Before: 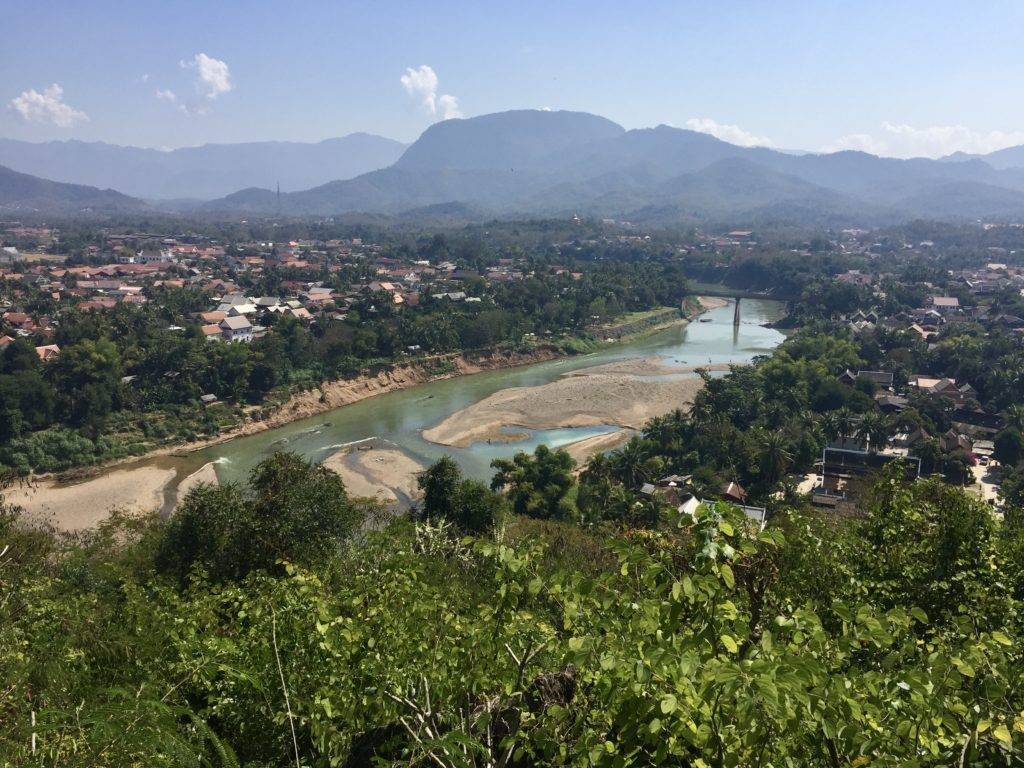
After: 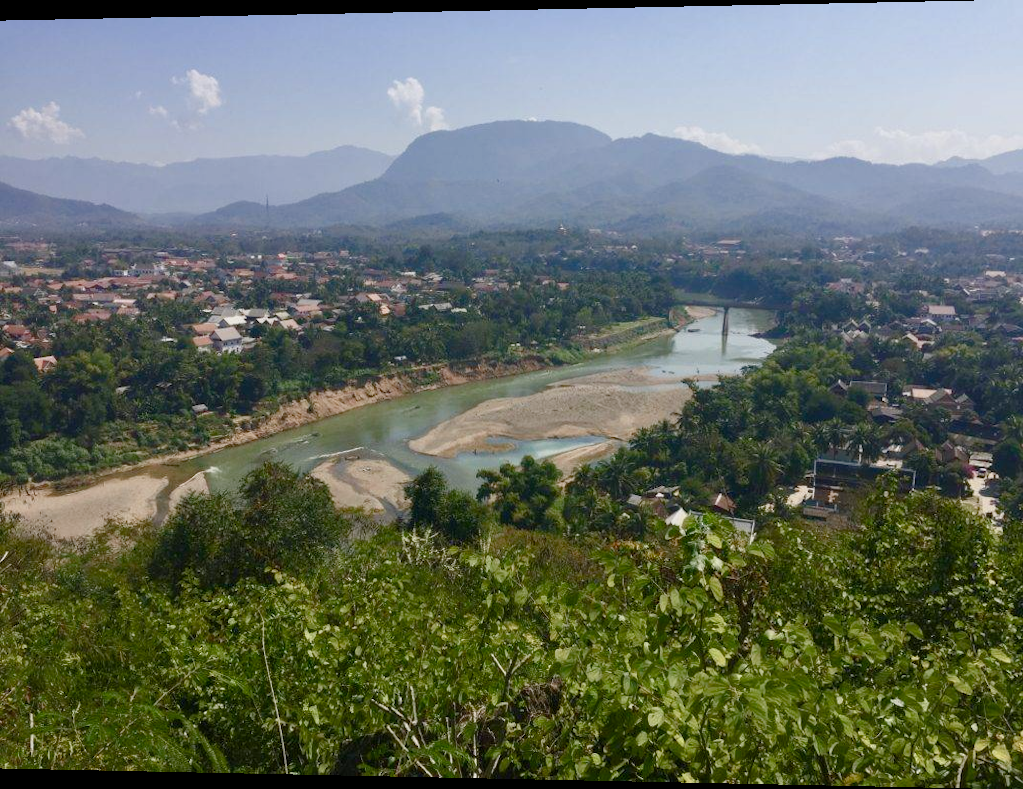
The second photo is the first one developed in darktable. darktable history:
color balance rgb: shadows lift › chroma 1%, shadows lift › hue 113°, highlights gain › chroma 0.2%, highlights gain › hue 333°, perceptual saturation grading › global saturation 20%, perceptual saturation grading › highlights -50%, perceptual saturation grading › shadows 25%, contrast -10%
vibrance: on, module defaults
rotate and perspective: lens shift (horizontal) -0.055, automatic cropping off
